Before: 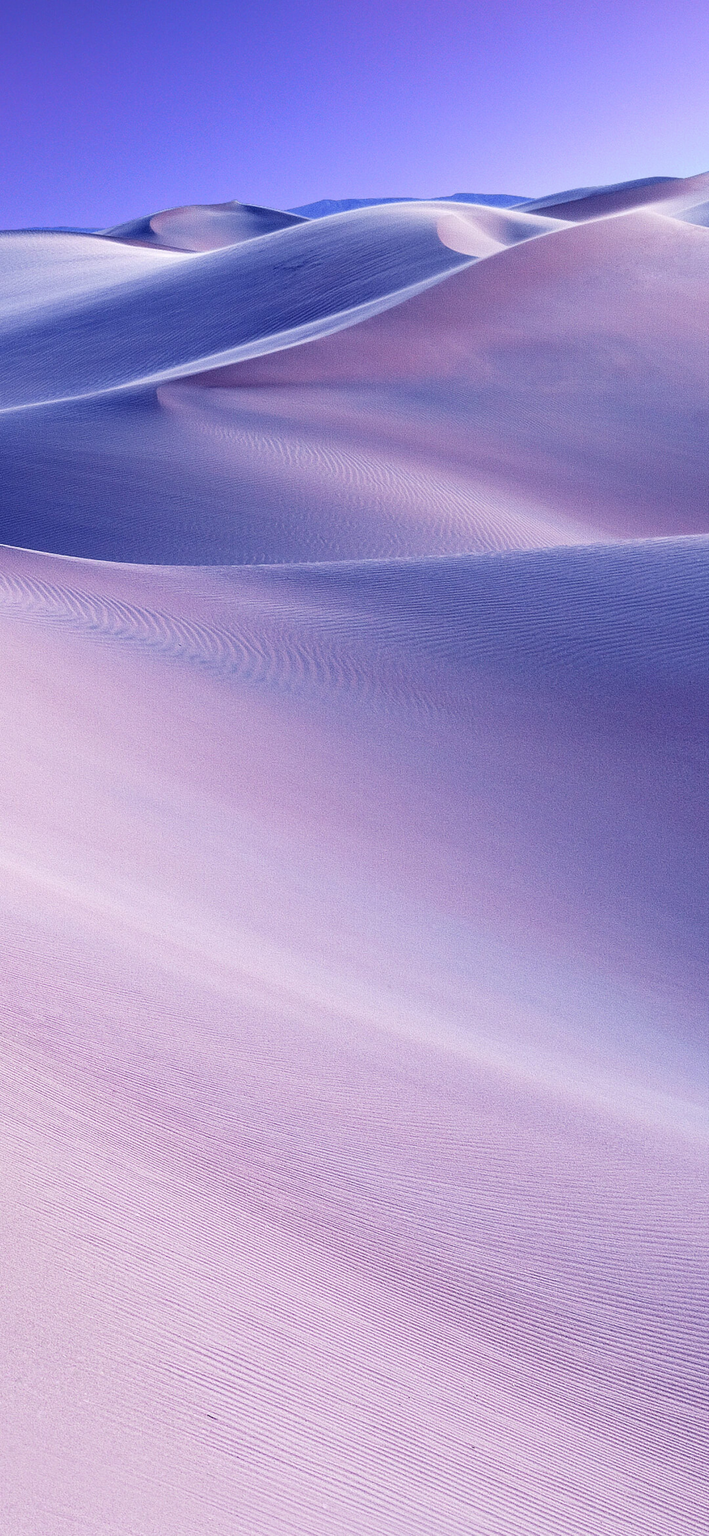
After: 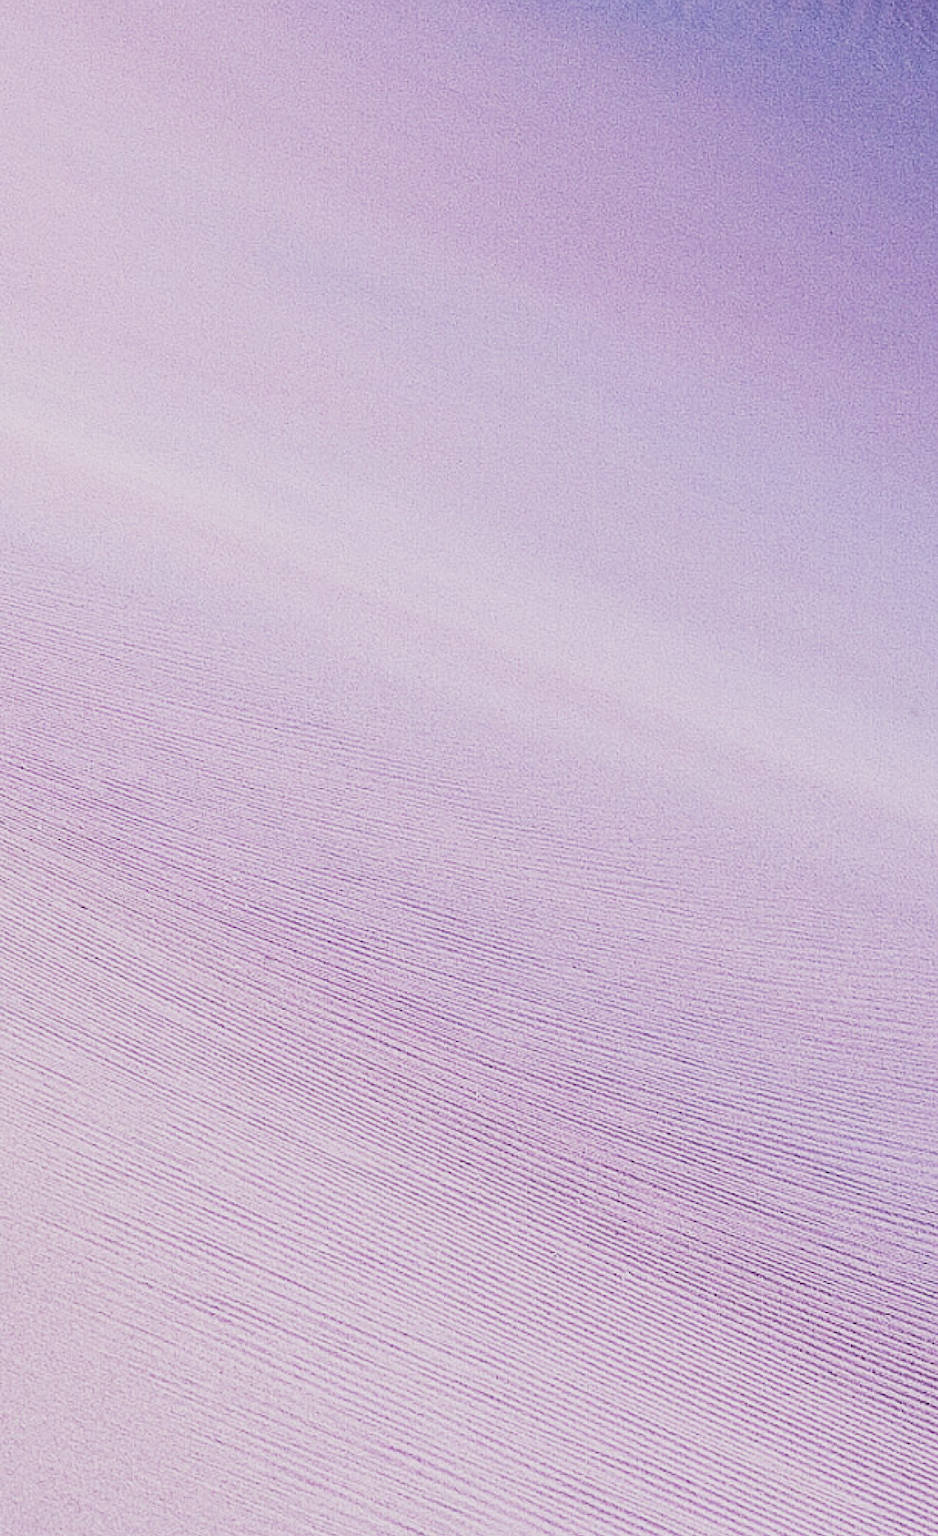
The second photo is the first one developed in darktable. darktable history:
filmic rgb: black relative exposure -5 EV, hardness 2.88, contrast 1.3, highlights saturation mix -30%
crop: top 44.483%, right 43.593%, bottom 12.892%
